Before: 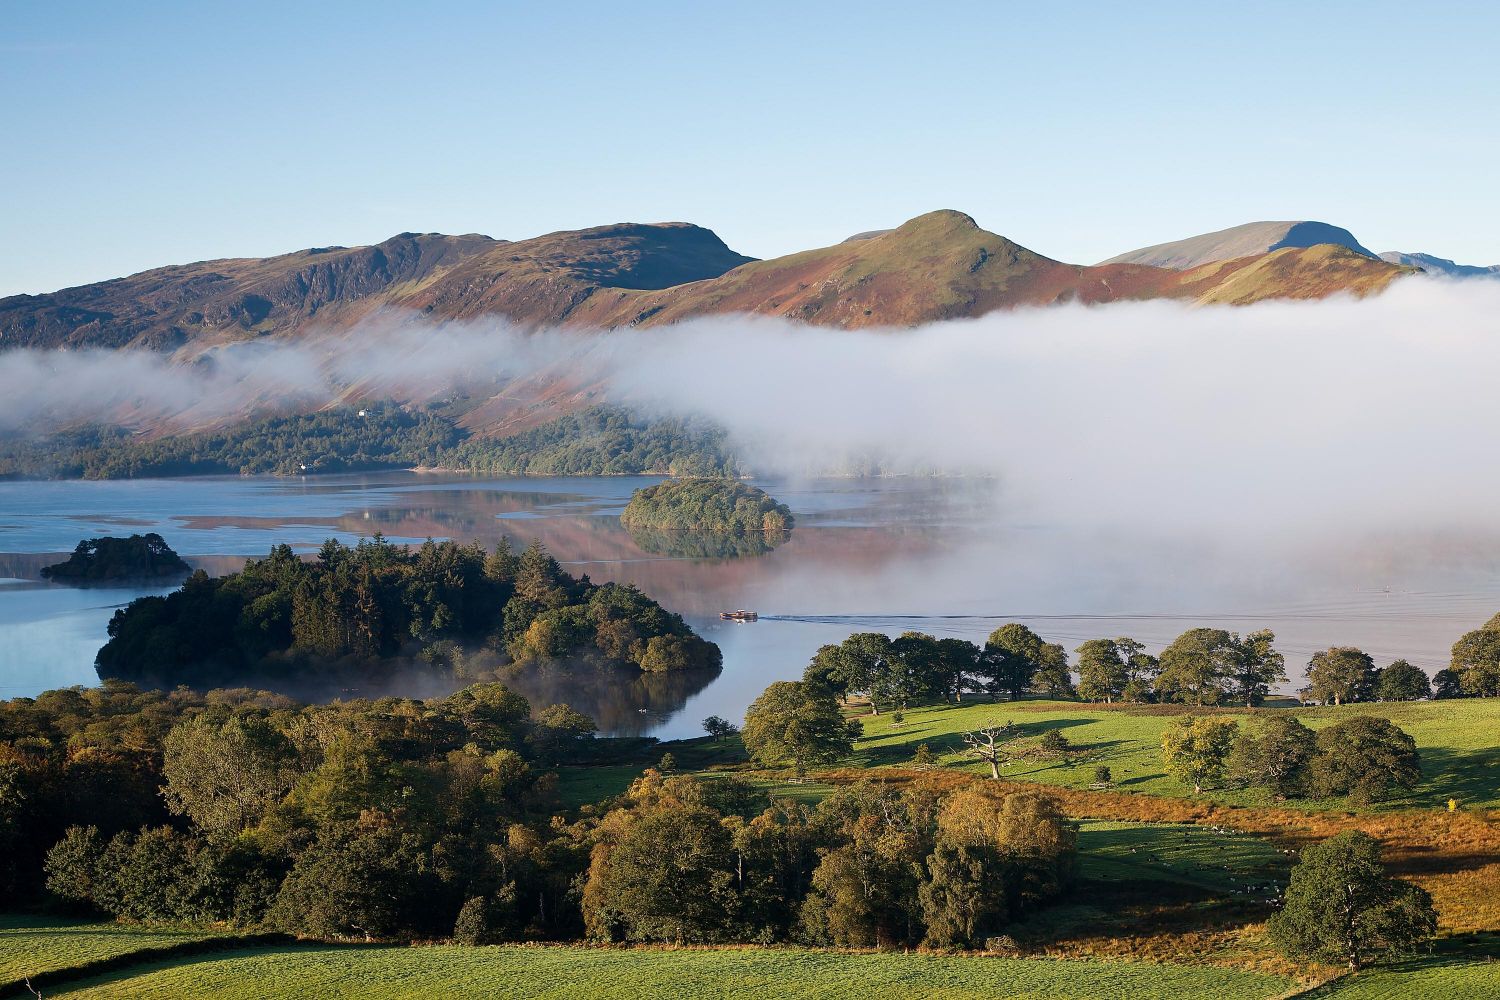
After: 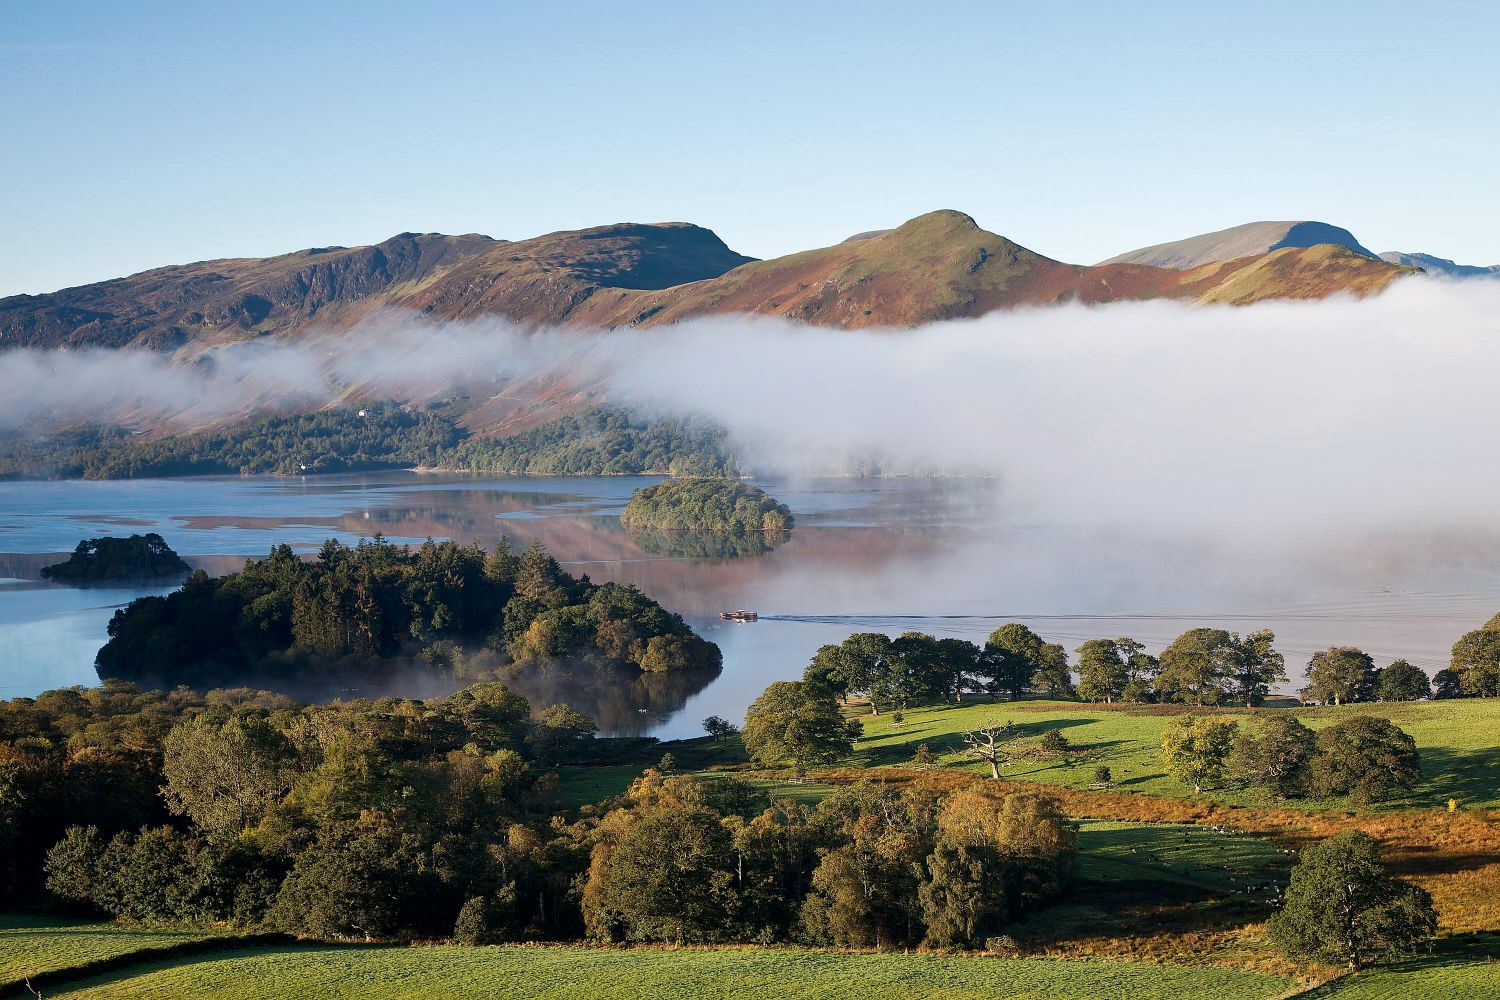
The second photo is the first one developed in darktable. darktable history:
local contrast: mode bilateral grid, contrast 20, coarseness 50, detail 120%, midtone range 0.2
rgb curve: mode RGB, independent channels
